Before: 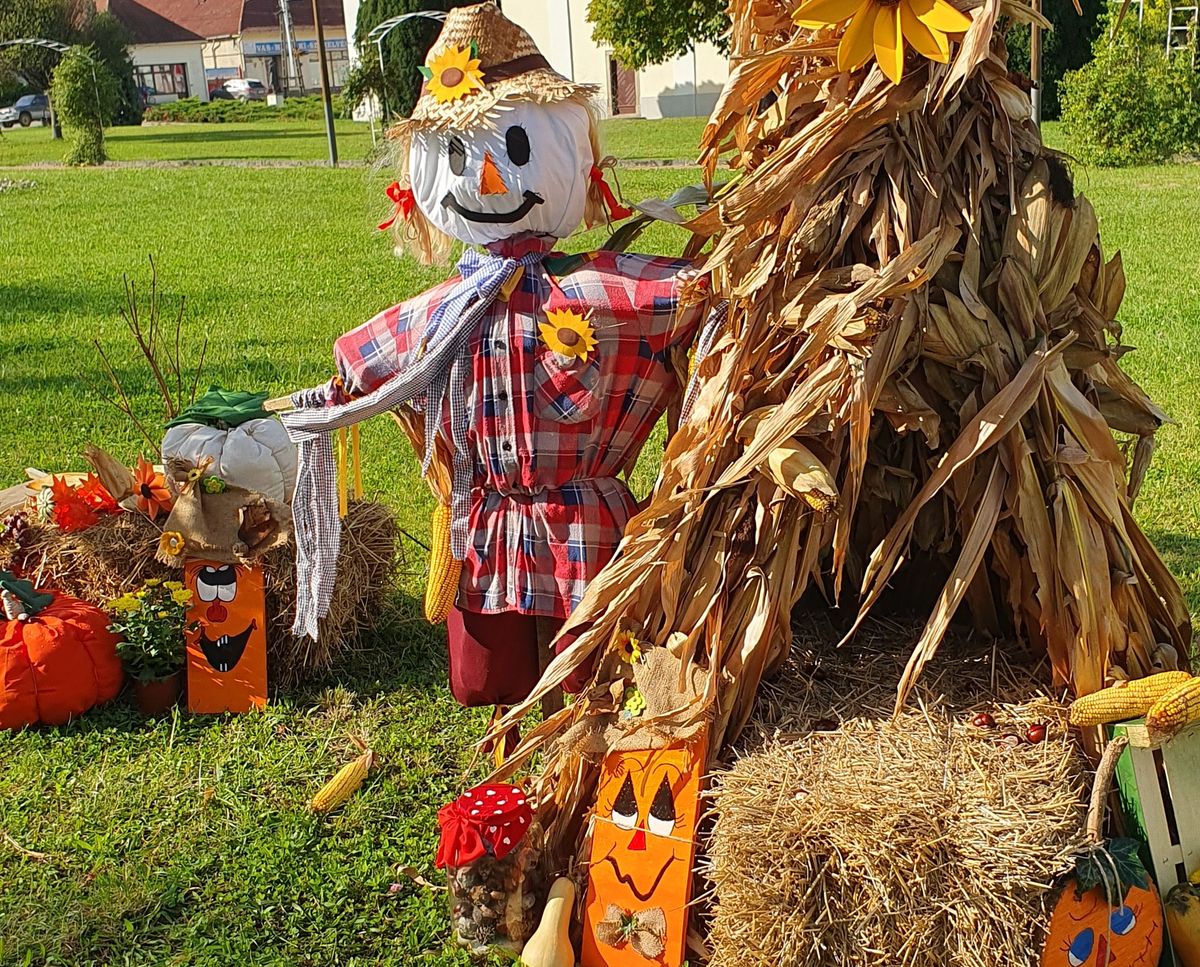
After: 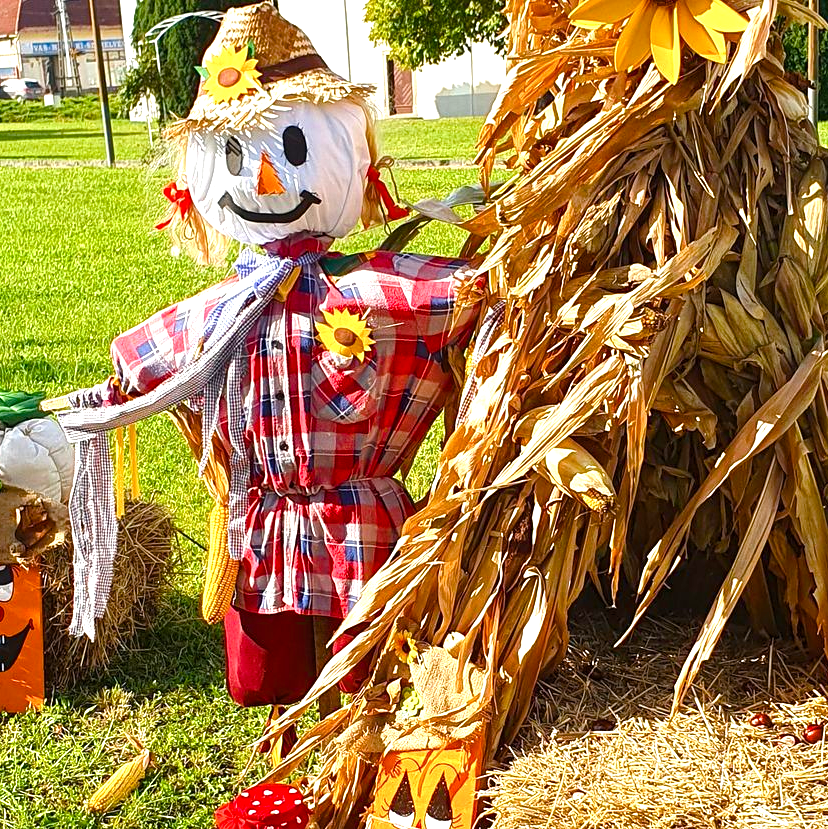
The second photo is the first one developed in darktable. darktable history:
color balance rgb: perceptual saturation grading › global saturation 20%, perceptual saturation grading › highlights -49.411%, perceptual saturation grading › shadows 25.077%, perceptual brilliance grading › global brilliance 30.181%, global vibrance 20%
crop: left 18.619%, right 12.351%, bottom 14.17%
